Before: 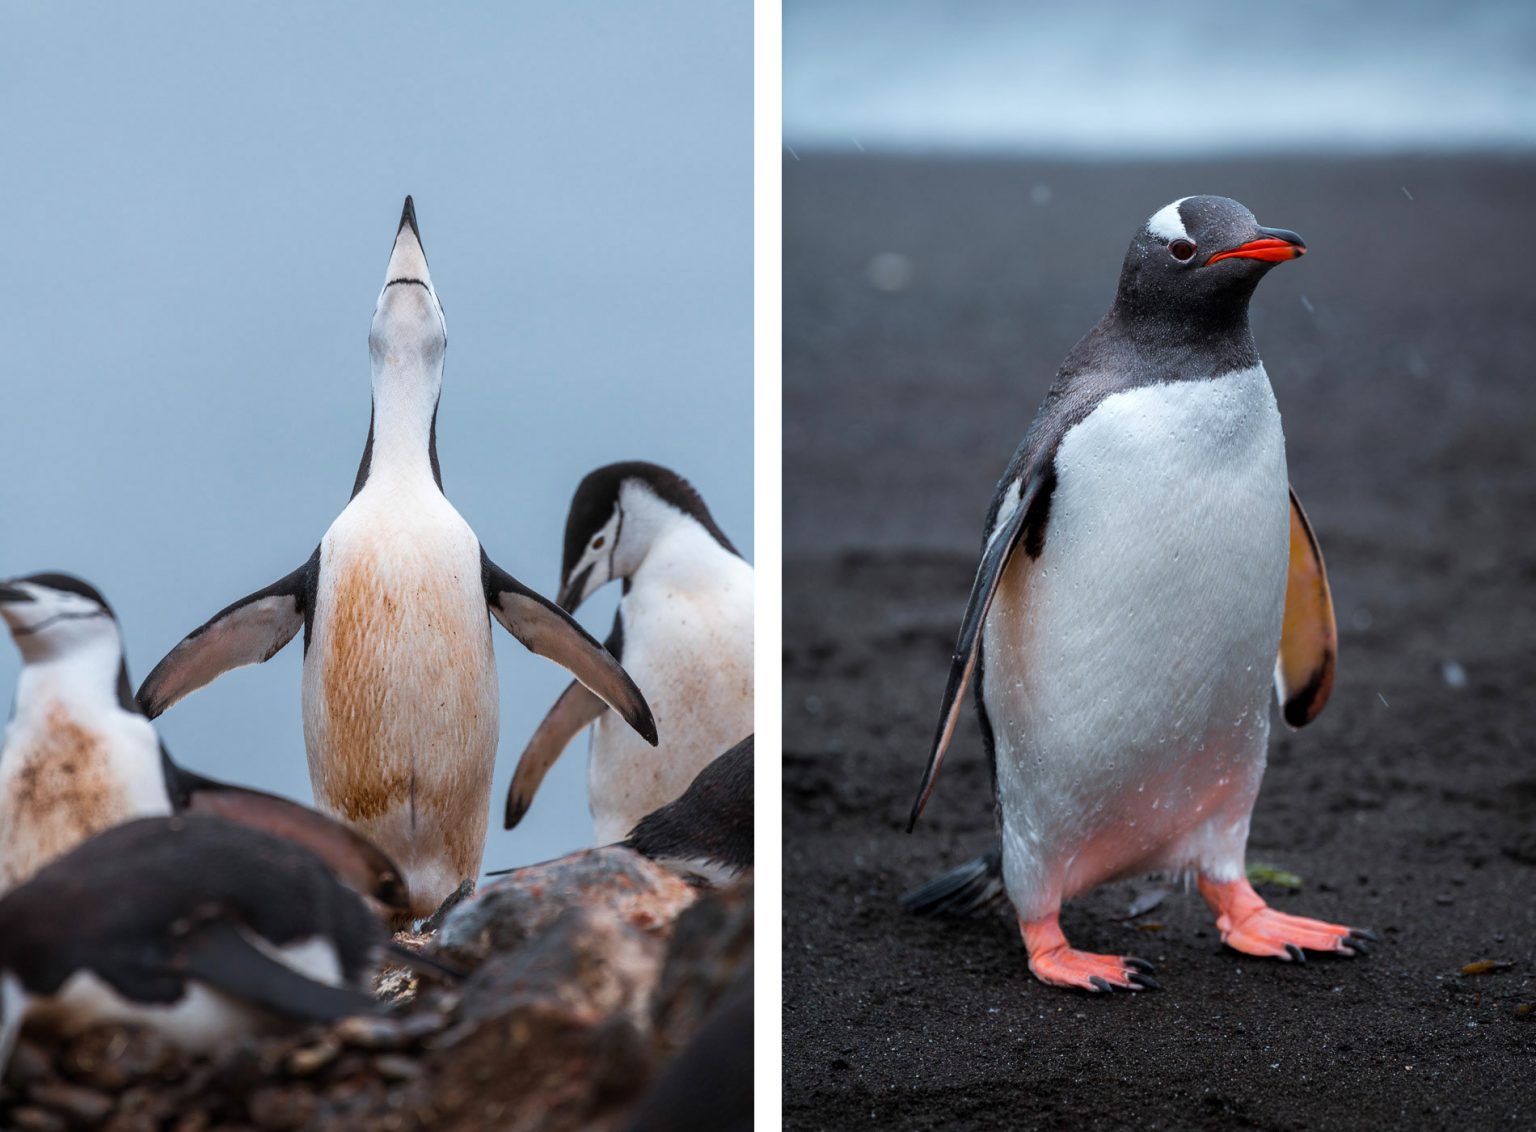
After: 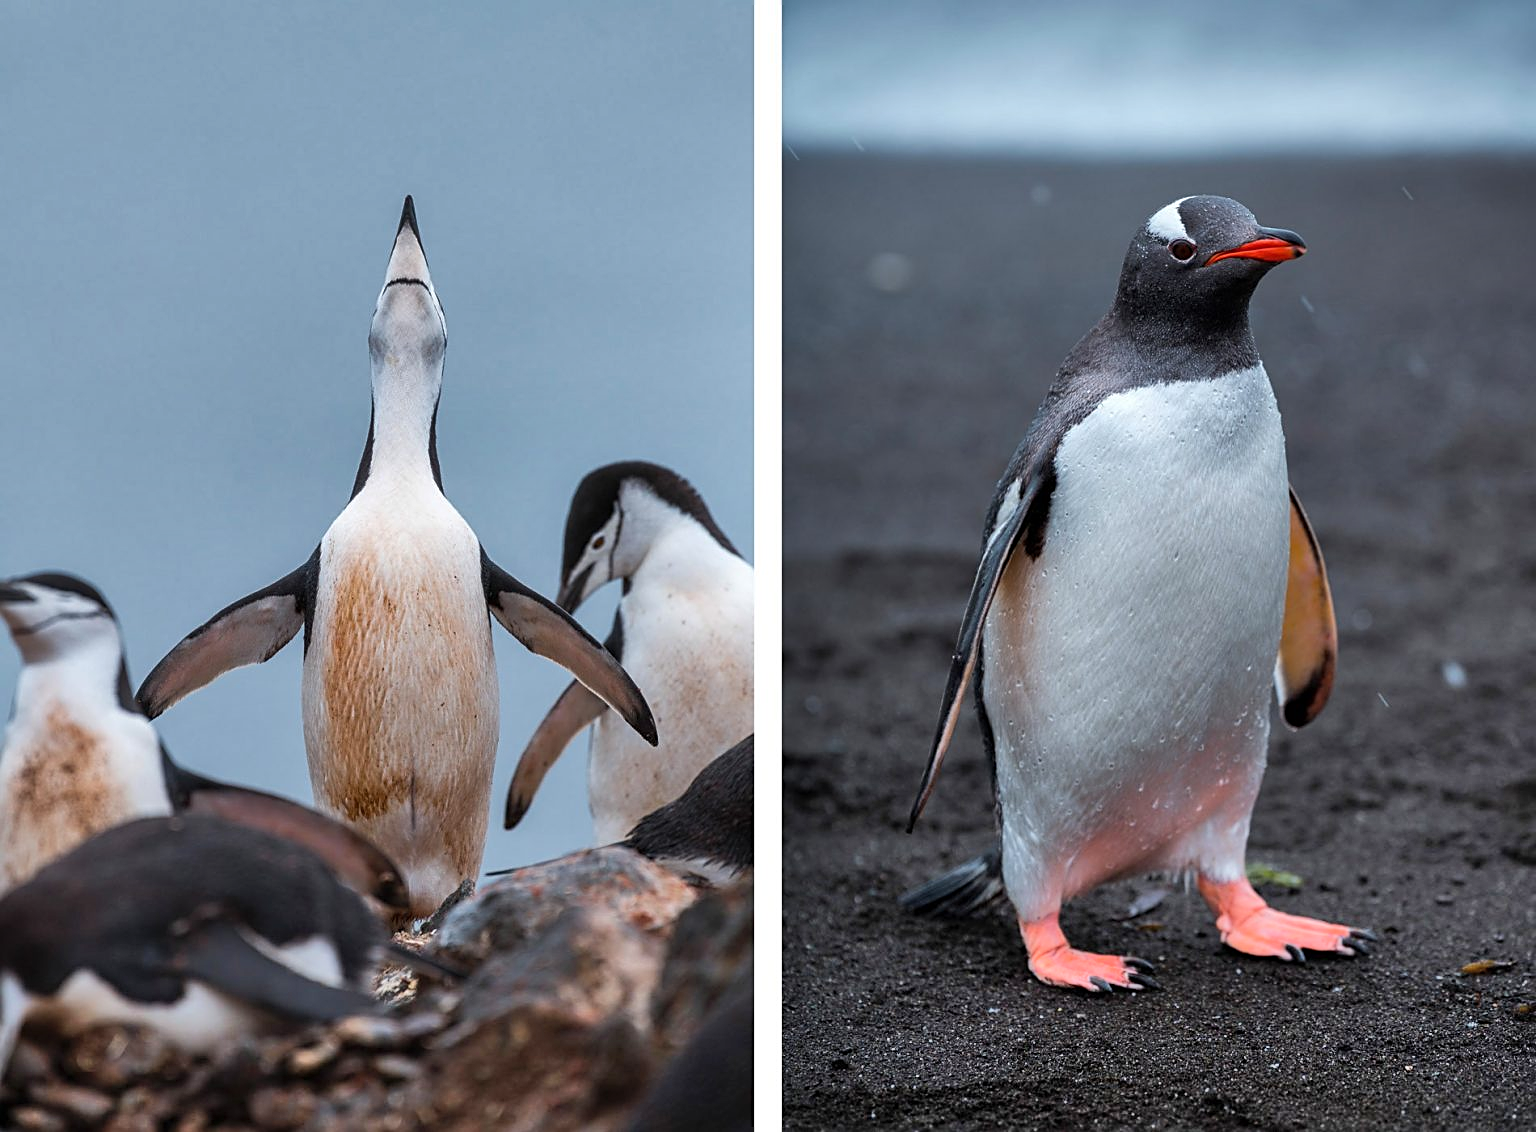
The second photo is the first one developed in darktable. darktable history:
vibrance: vibrance 0%
shadows and highlights: shadows 60, highlights -60.23, soften with gaussian
sharpen: on, module defaults
